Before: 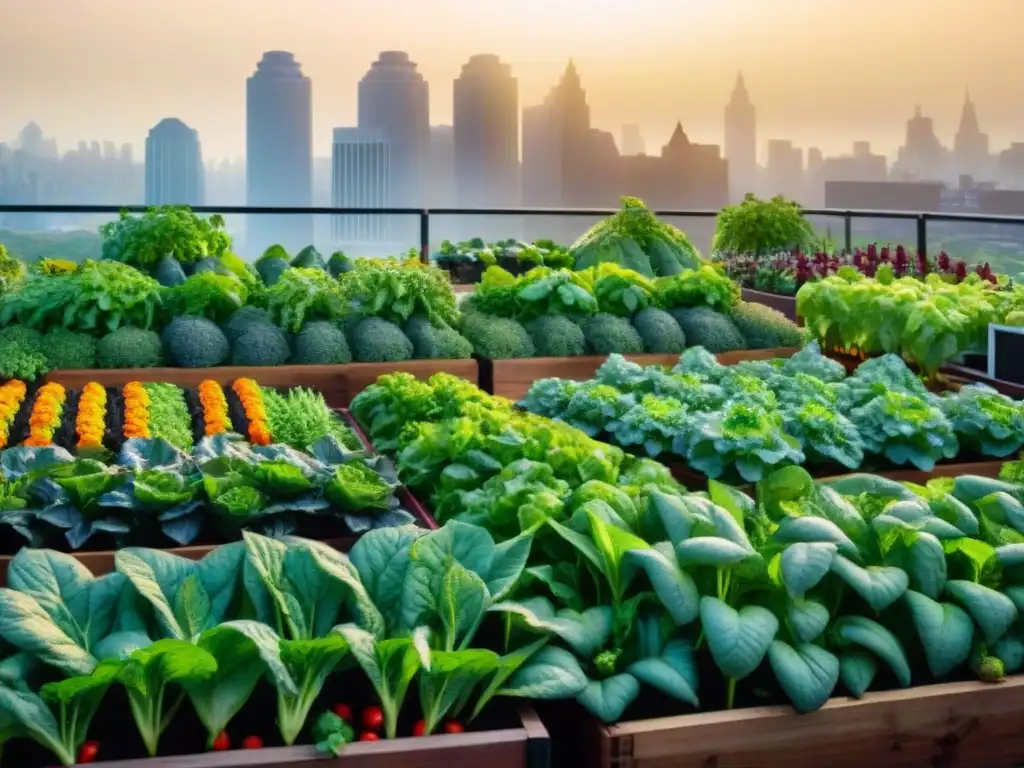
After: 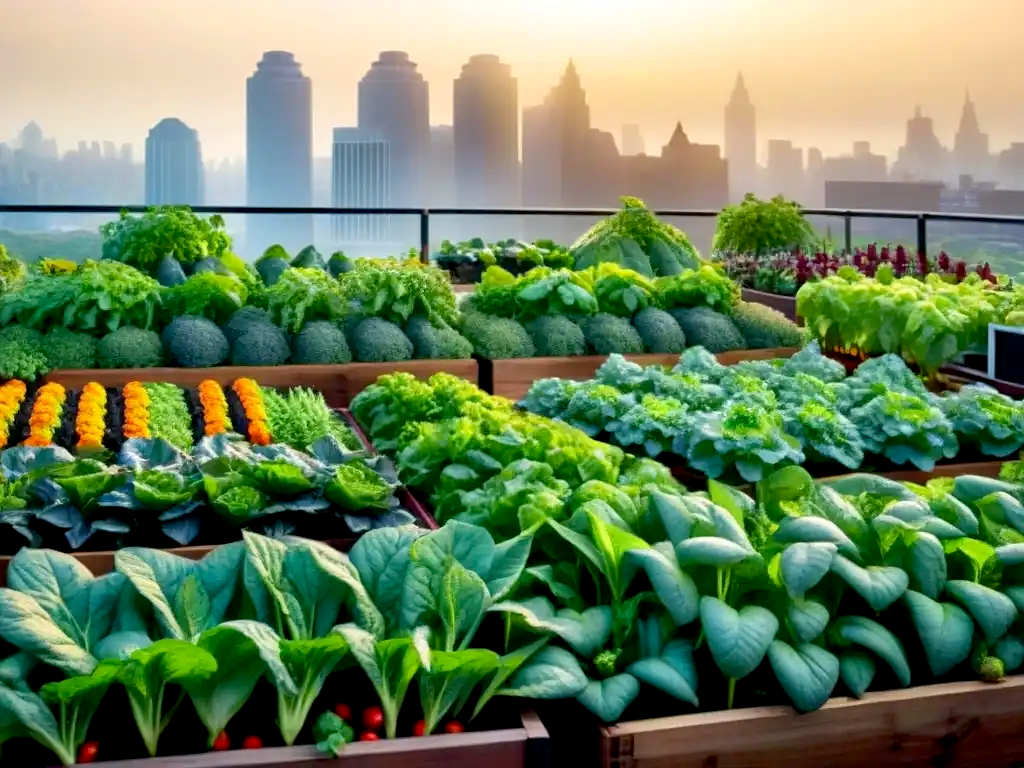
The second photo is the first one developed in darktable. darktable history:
exposure: black level correction 0.007, exposure 0.159 EV, compensate highlight preservation false
sharpen: amount 0.2
